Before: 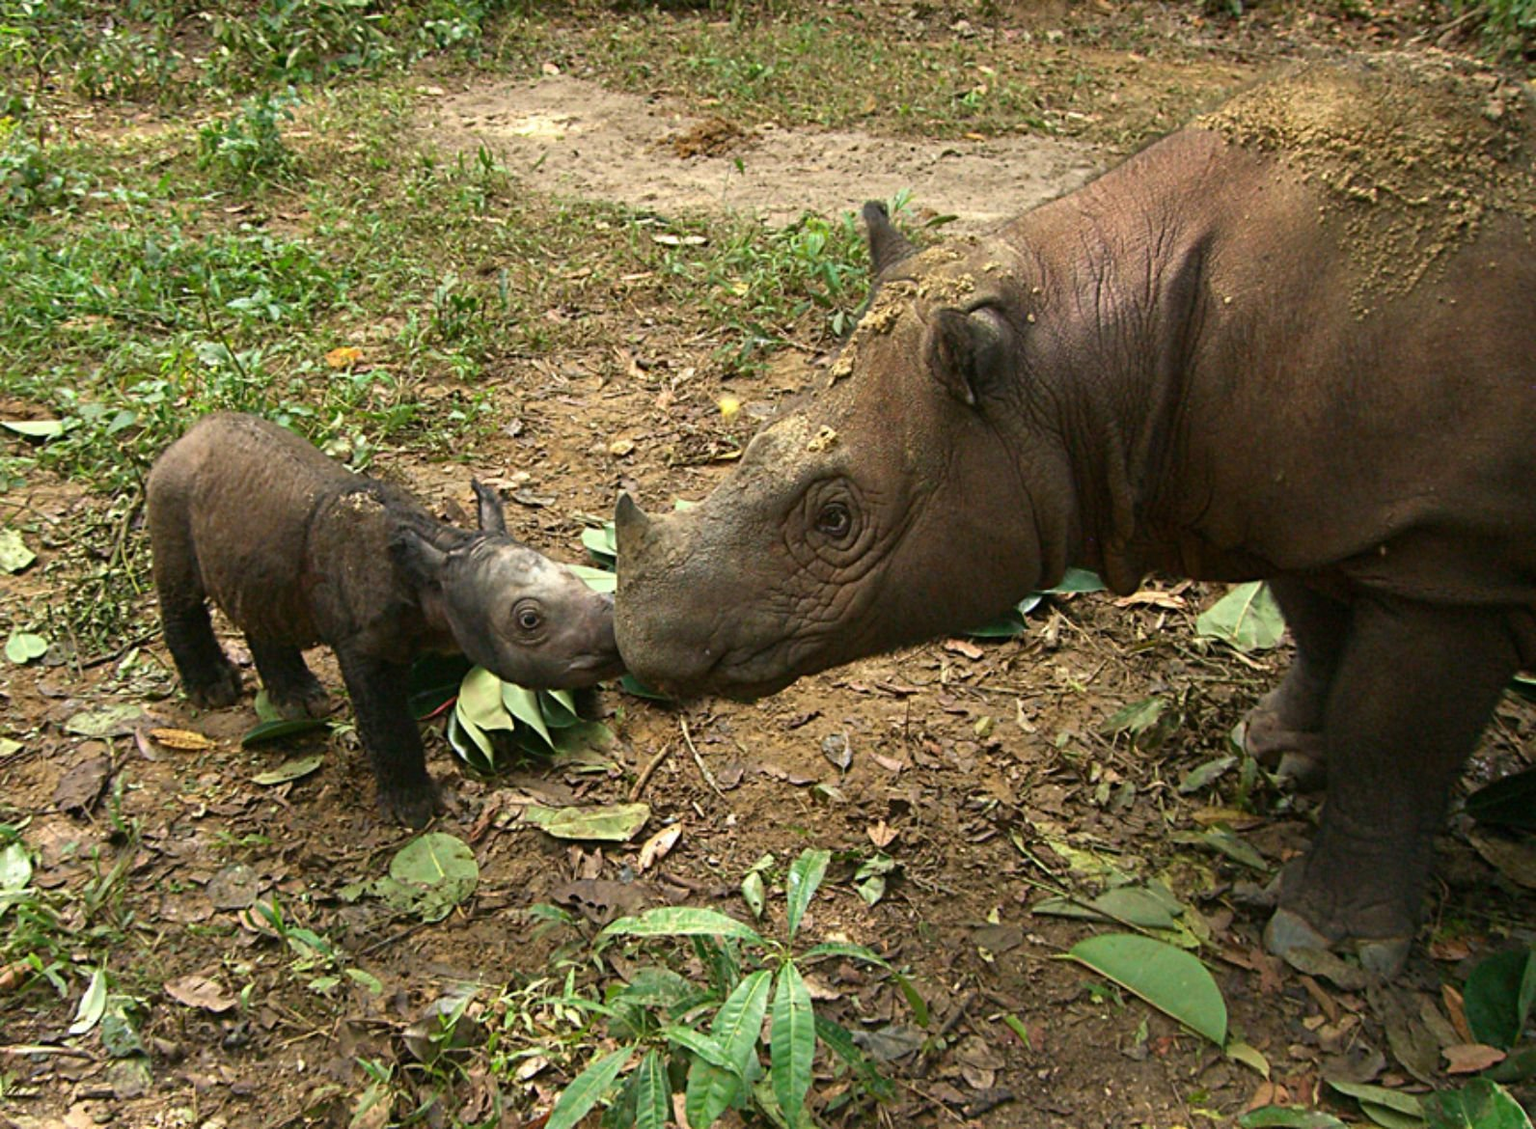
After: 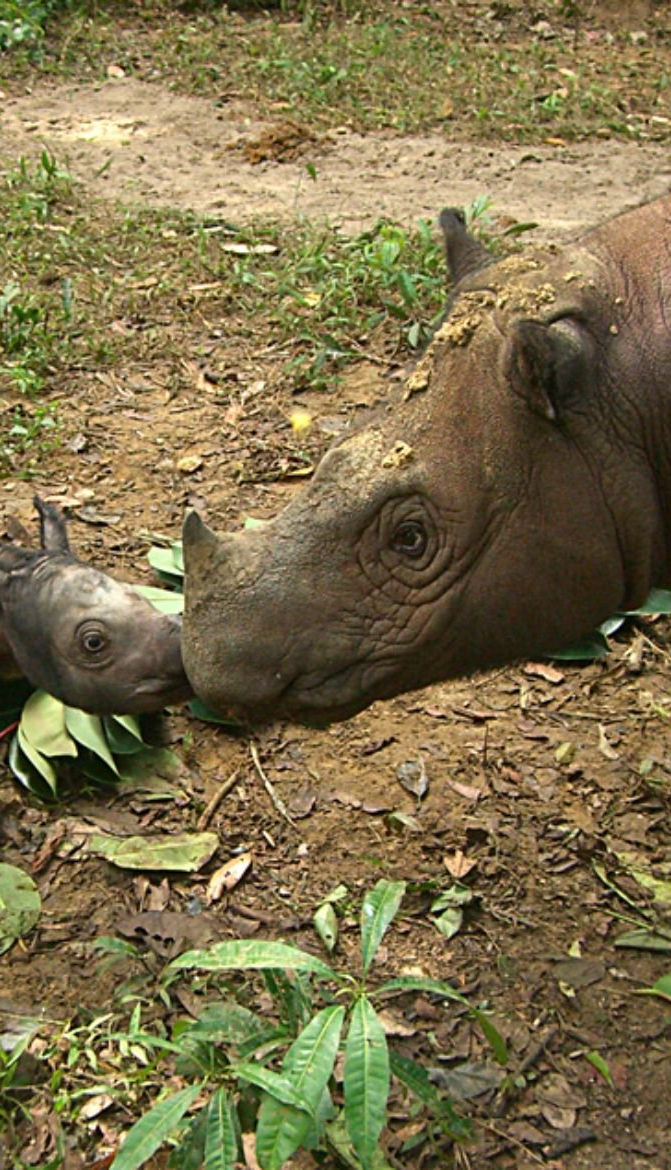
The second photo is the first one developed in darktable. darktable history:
rotate and perspective: automatic cropping off
crop: left 28.583%, right 29.231%
